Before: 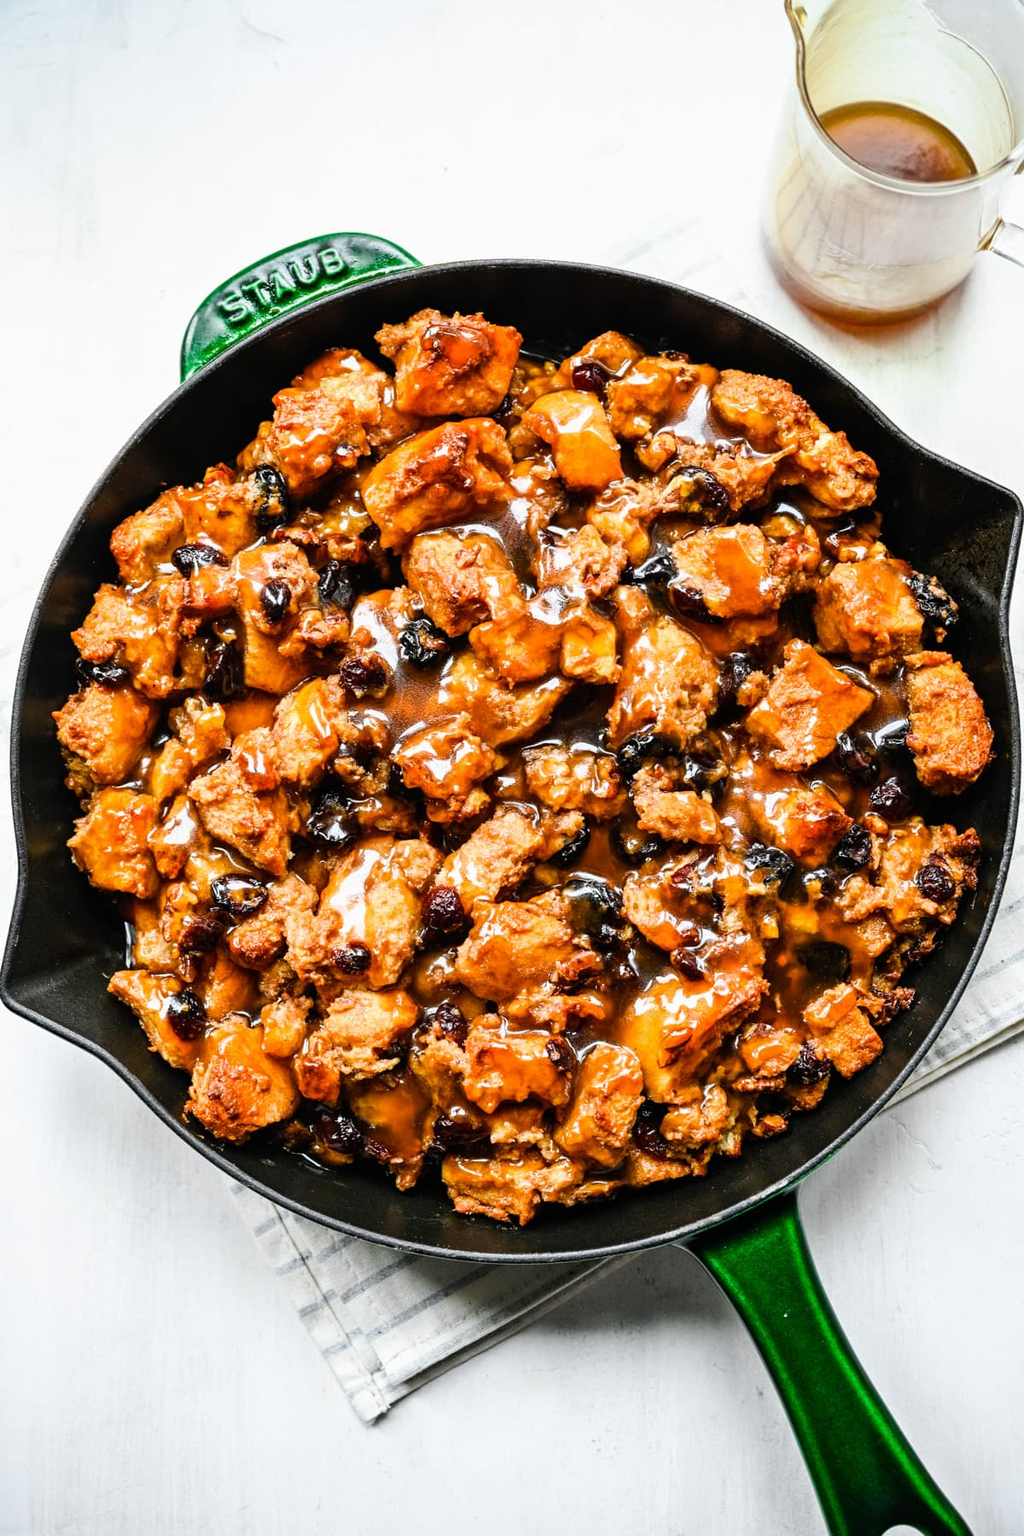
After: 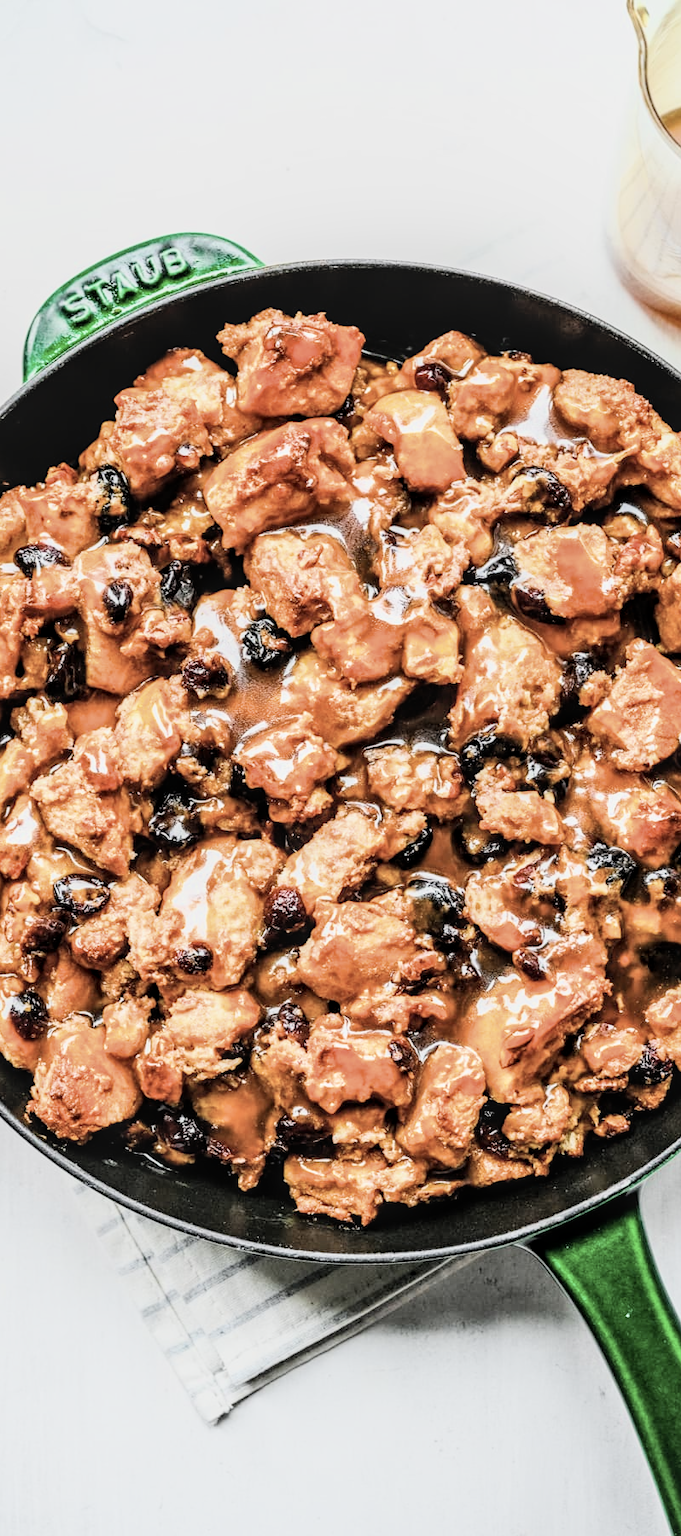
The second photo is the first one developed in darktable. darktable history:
local contrast: on, module defaults
filmic rgb: black relative exposure -7.15 EV, white relative exposure 5.36 EV, hardness 3.02, color science v6 (2022)
tone equalizer: on, module defaults
crop: left 15.419%, right 17.914%
contrast brightness saturation: contrast 0.1, saturation -0.36
exposure: black level correction 0, exposure 1.2 EV, compensate exposure bias true, compensate highlight preservation false
